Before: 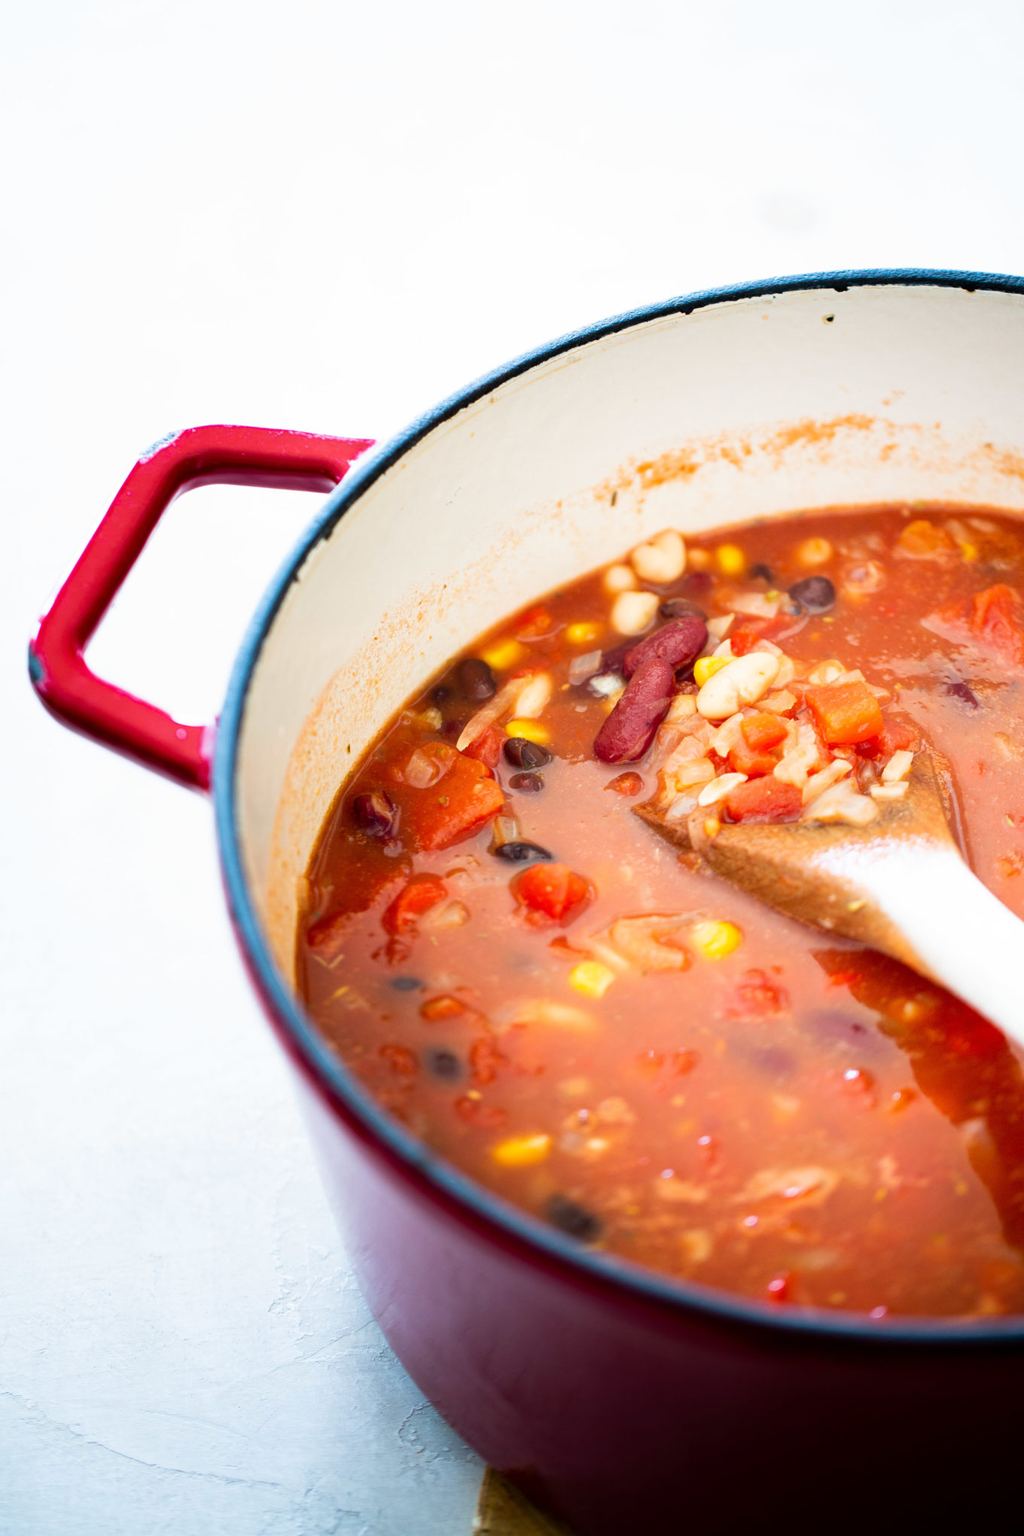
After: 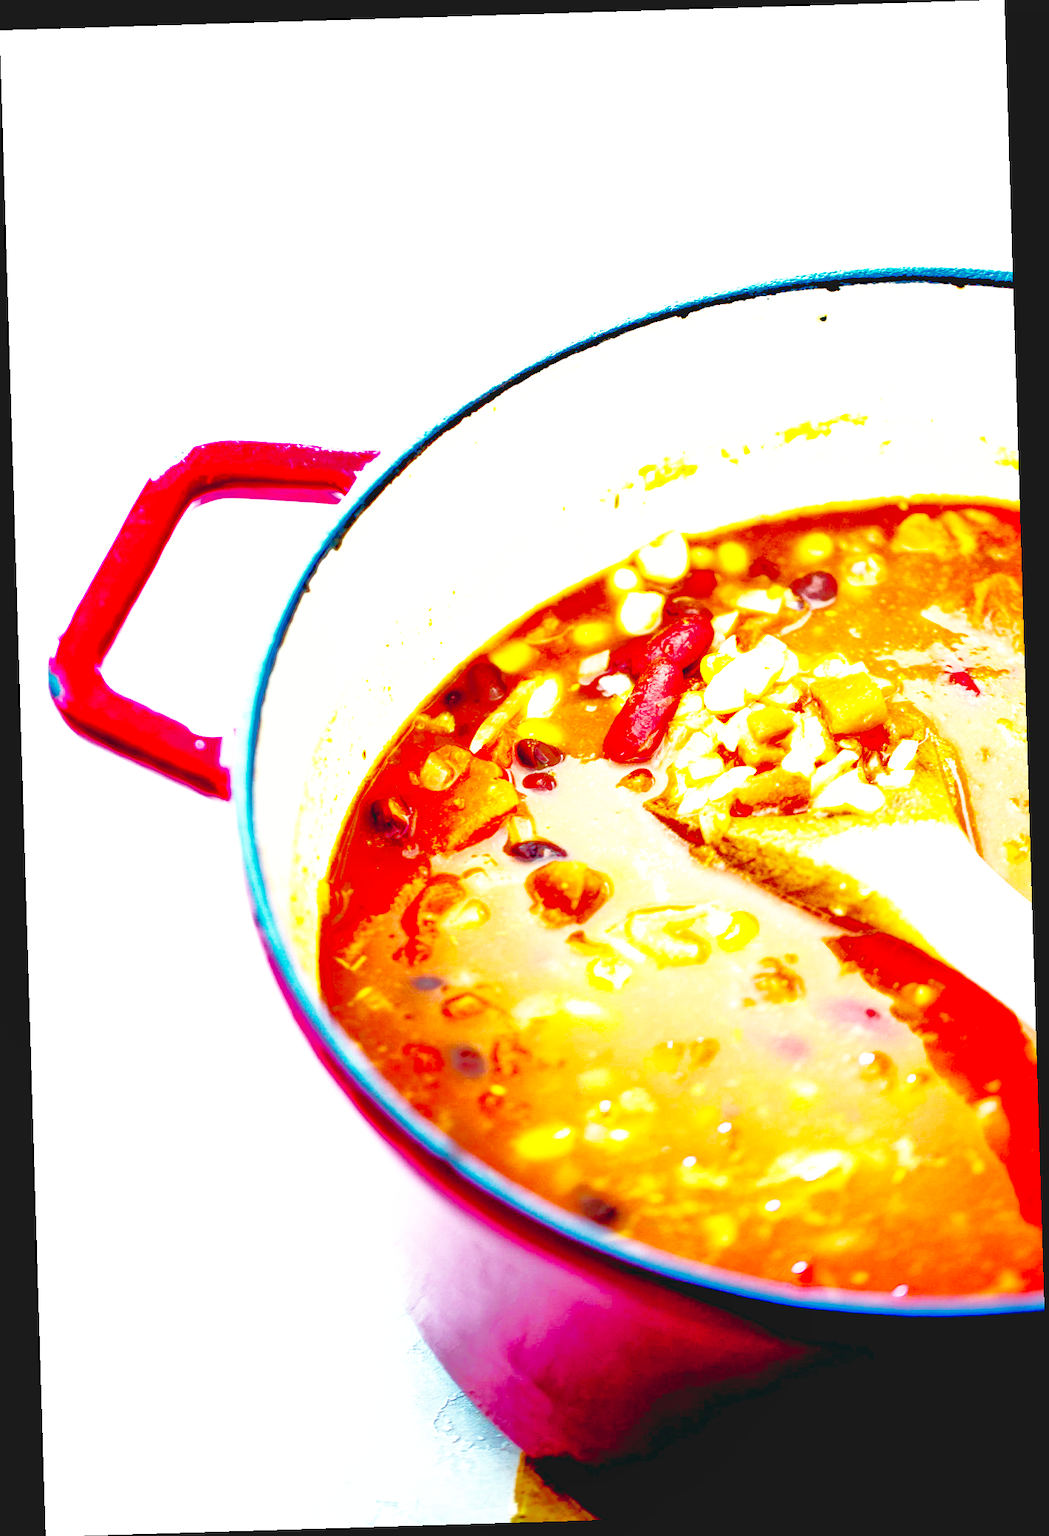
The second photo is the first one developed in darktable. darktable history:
shadows and highlights: shadows 60, highlights -60
color balance rgb: linear chroma grading › global chroma 8.33%, perceptual saturation grading › global saturation 18.52%, global vibrance 7.87%
levels: levels [0, 0.478, 1]
rotate and perspective: rotation -1.75°, automatic cropping off
exposure: black level correction 0.011, exposure 1.088 EV, compensate exposure bias true, compensate highlight preservation false
contrast equalizer: octaves 7, y [[0.6 ×6], [0.55 ×6], [0 ×6], [0 ×6], [0 ×6]], mix 0.35
base curve: curves: ch0 [(0, 0.003) (0.001, 0.002) (0.006, 0.004) (0.02, 0.022) (0.048, 0.086) (0.094, 0.234) (0.162, 0.431) (0.258, 0.629) (0.385, 0.8) (0.548, 0.918) (0.751, 0.988) (1, 1)], preserve colors none
